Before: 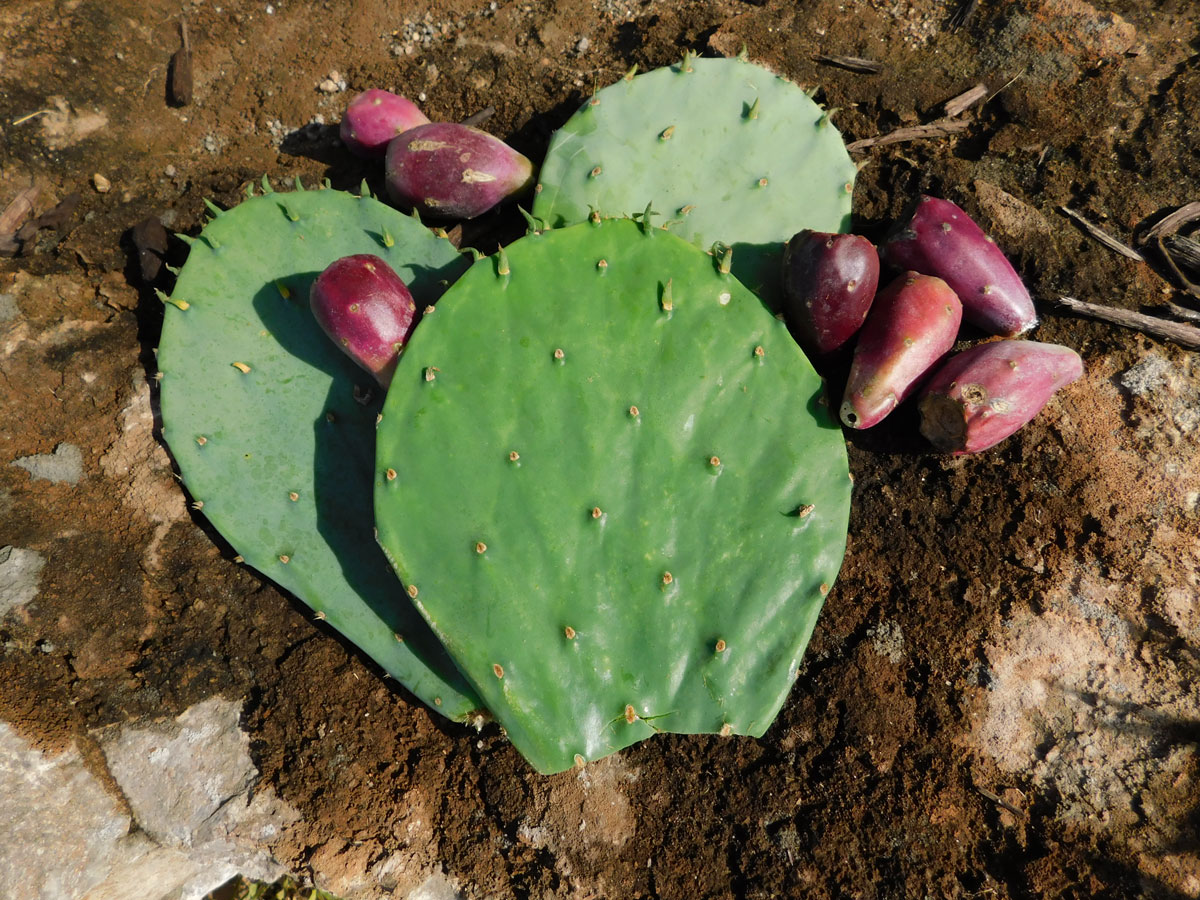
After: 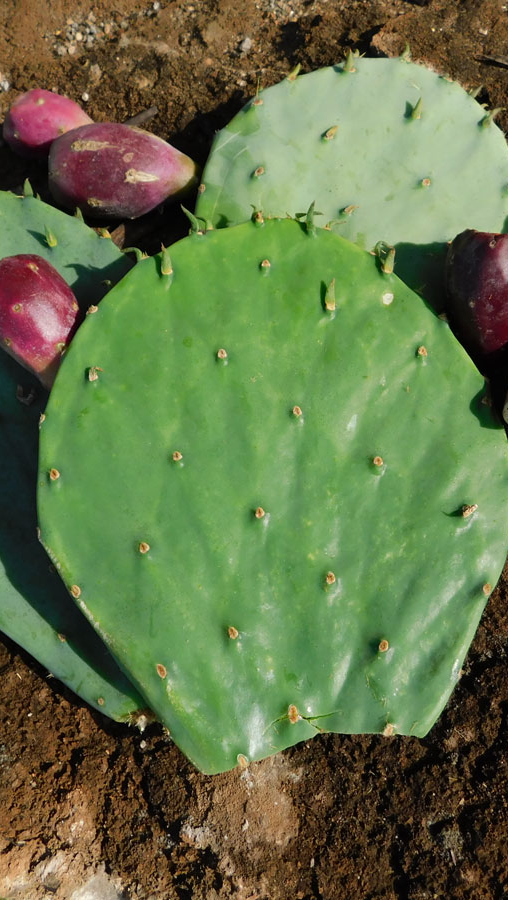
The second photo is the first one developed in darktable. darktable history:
crop: left 28.141%, right 29.478%
